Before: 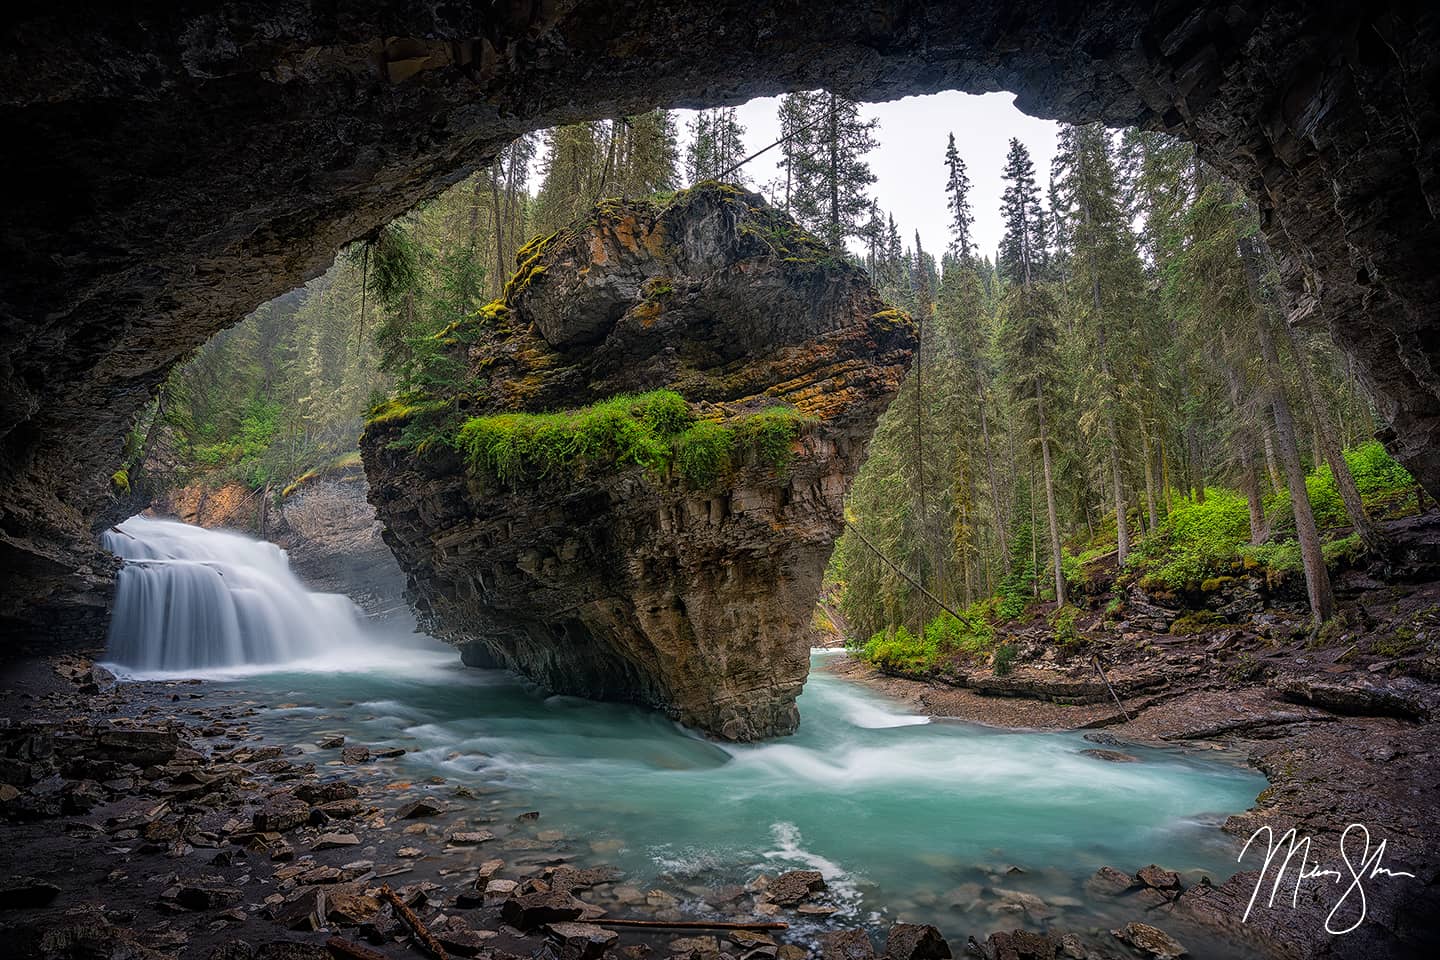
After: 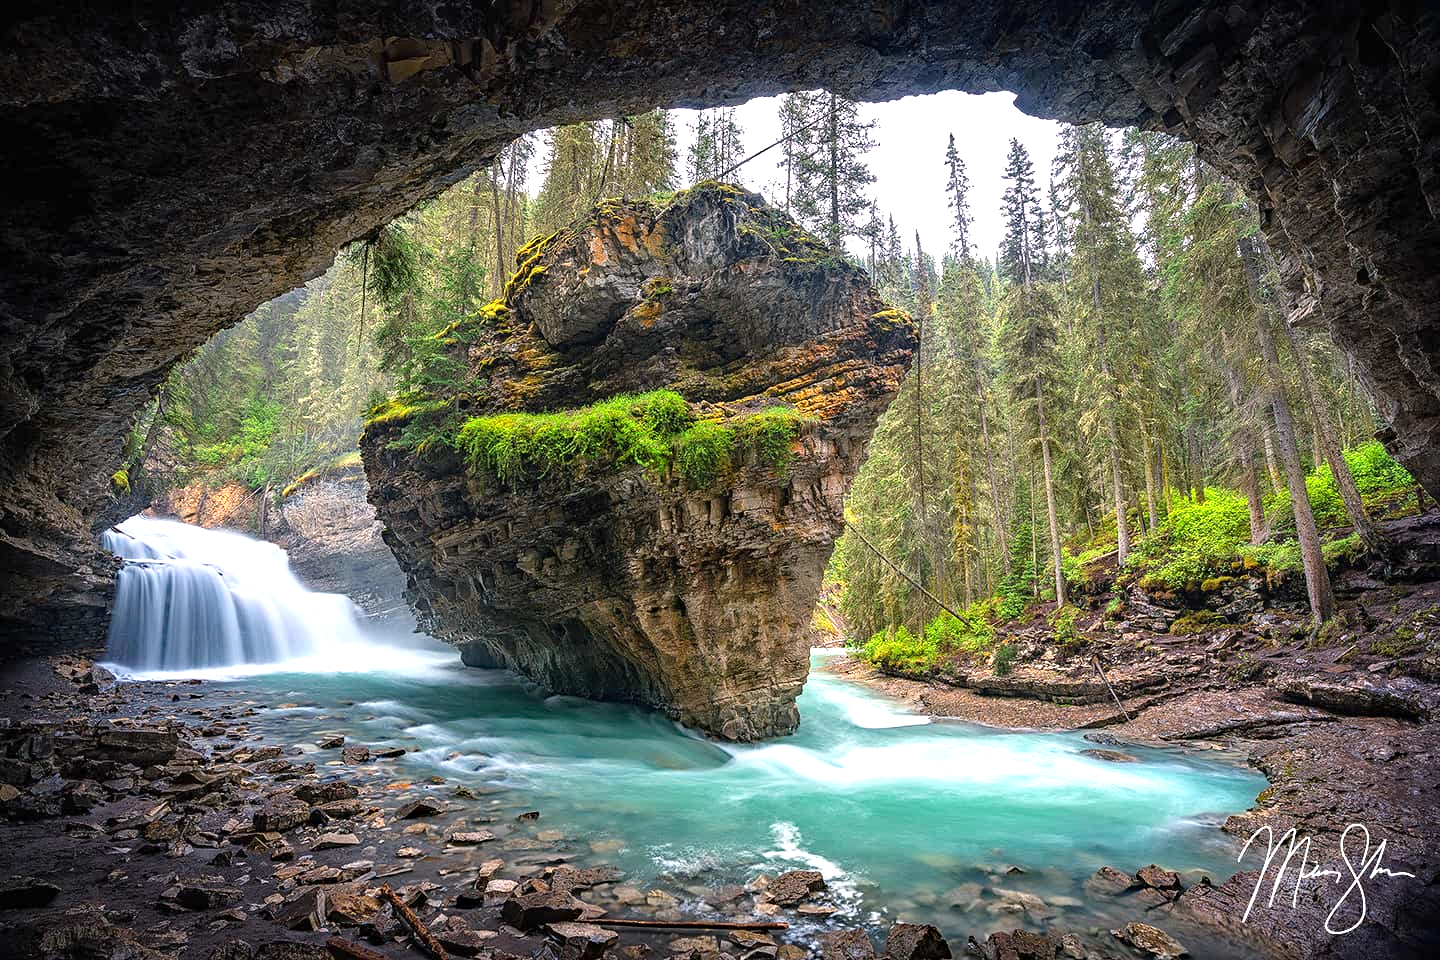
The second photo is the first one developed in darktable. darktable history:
haze removal: strength 0.293, distance 0.245, compatibility mode true, adaptive false
exposure: black level correction 0, exposure 1.296 EV, compensate highlight preservation false
